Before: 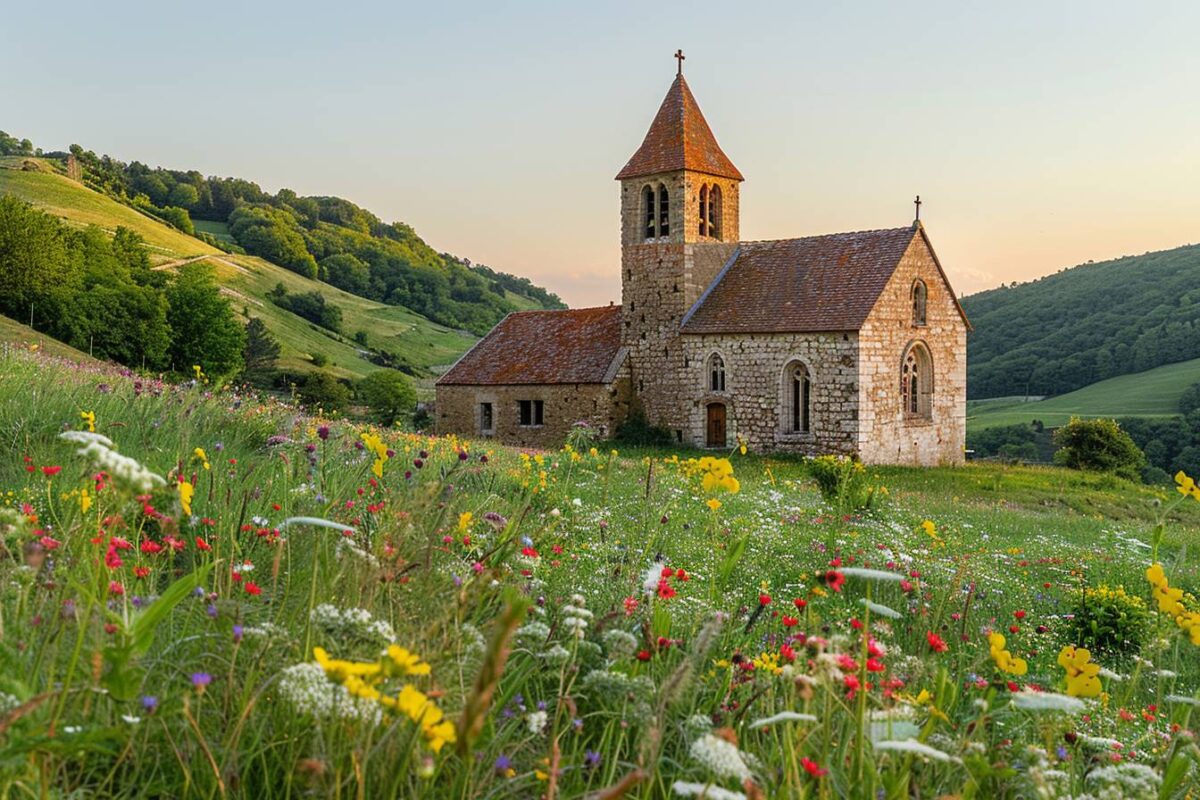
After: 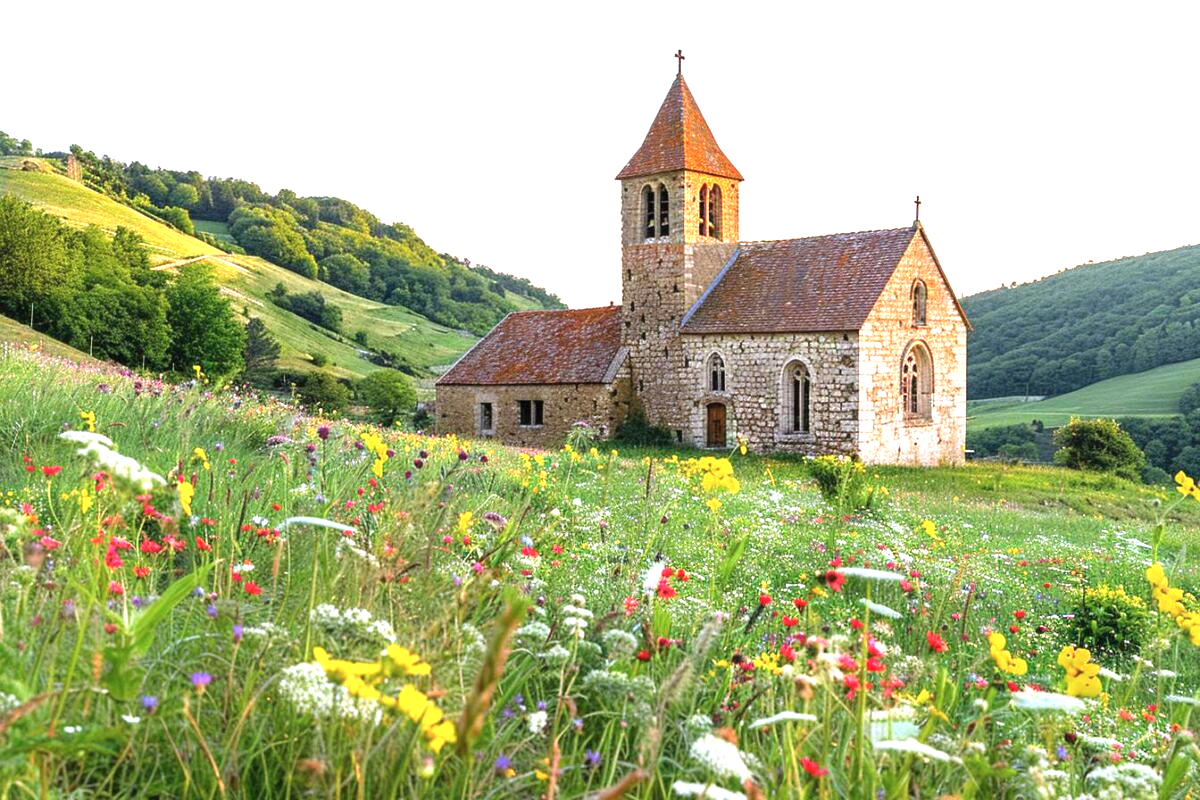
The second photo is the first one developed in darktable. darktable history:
color calibration: illuminant as shot in camera, x 0.358, y 0.373, temperature 4628.91 K
exposure: black level correction 0, exposure 1.2 EV, compensate exposure bias true, compensate highlight preservation false
